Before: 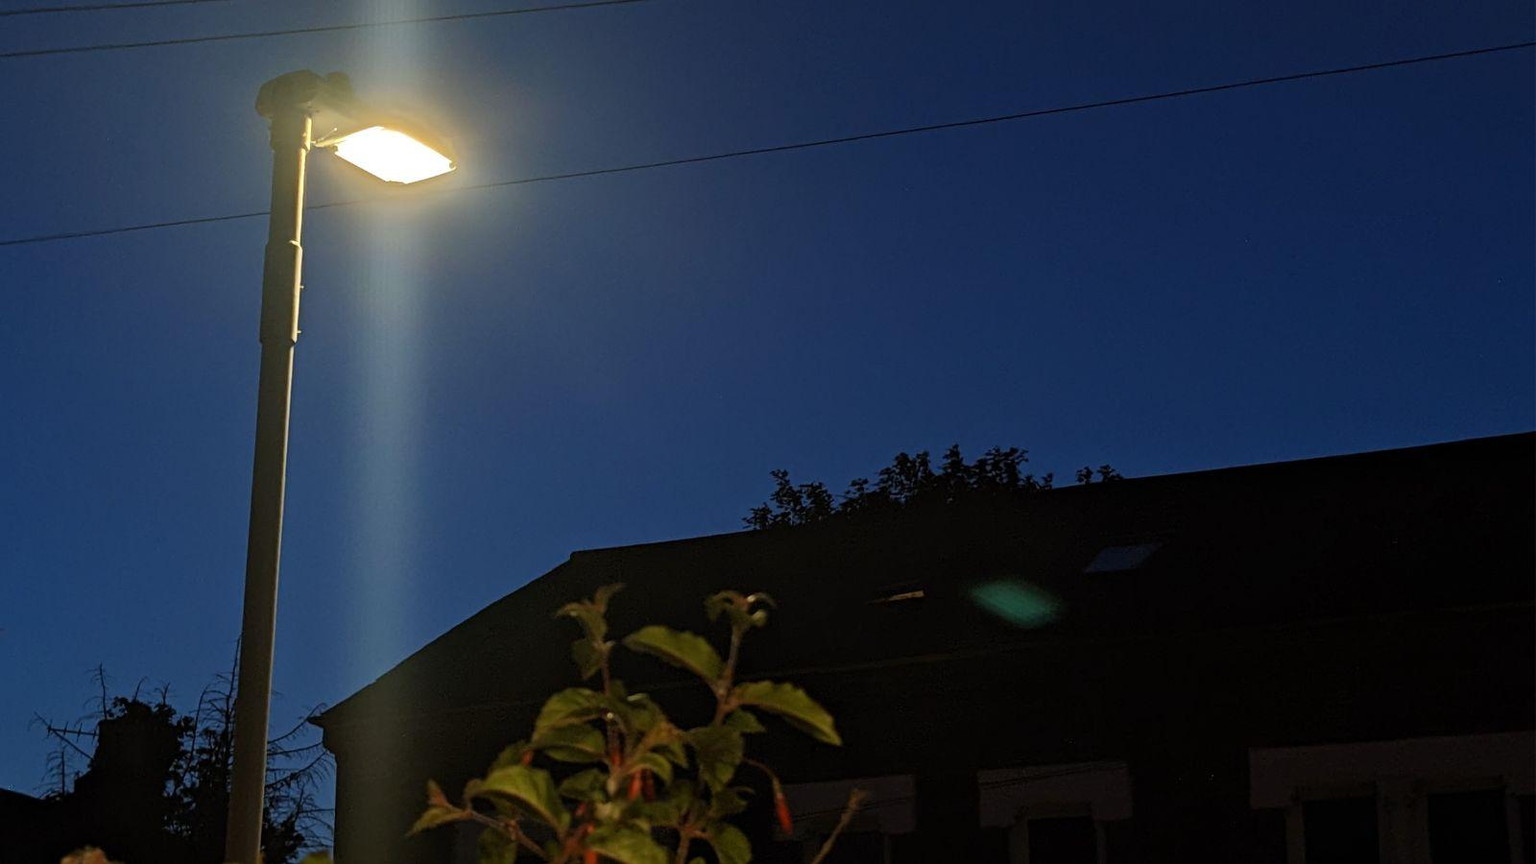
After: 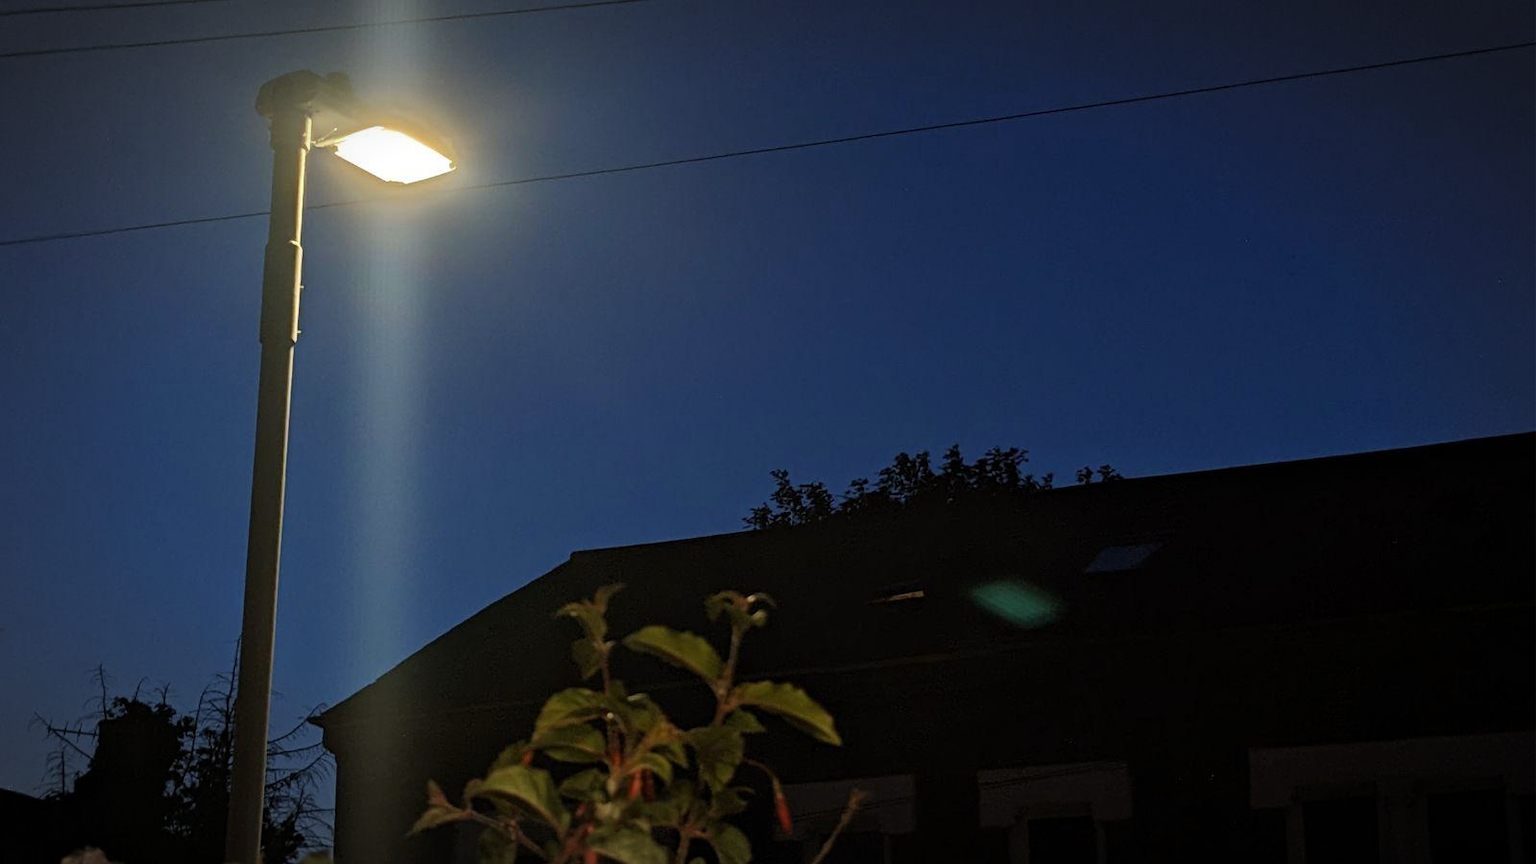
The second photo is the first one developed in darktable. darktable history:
vignetting: automatic ratio true
contrast brightness saturation: saturation -0.05
